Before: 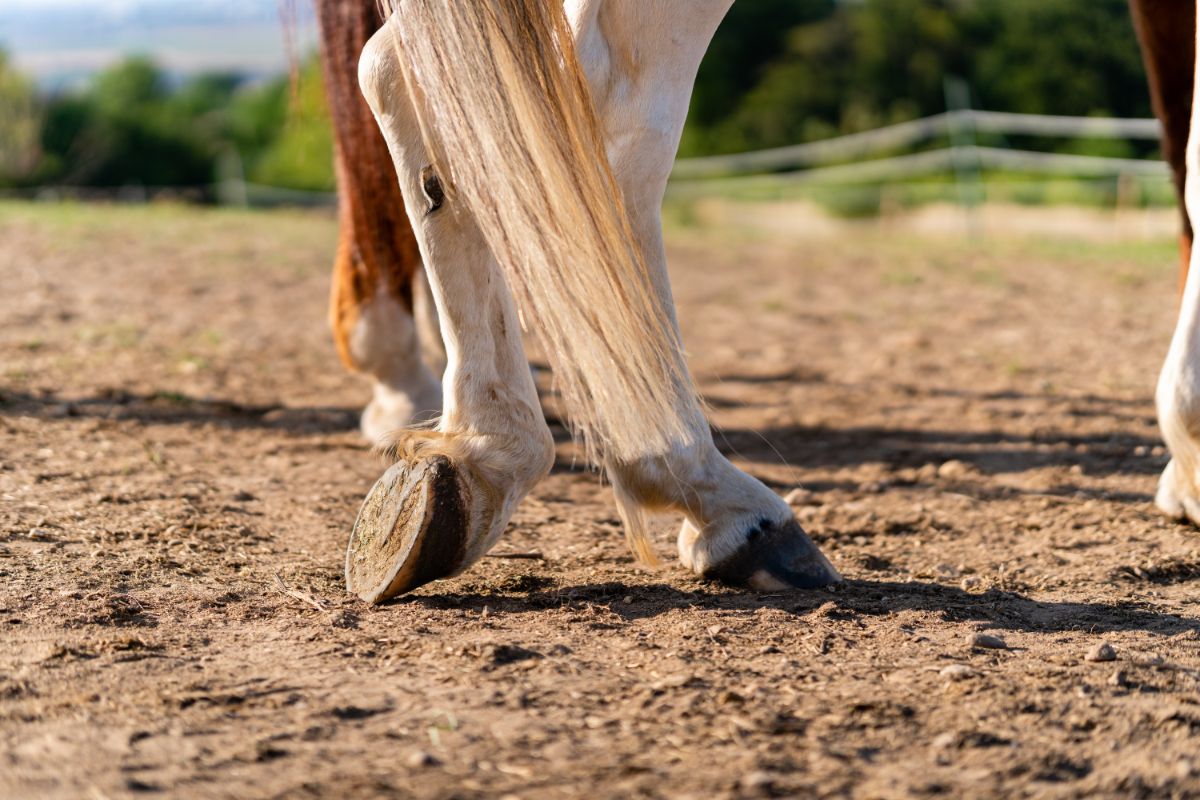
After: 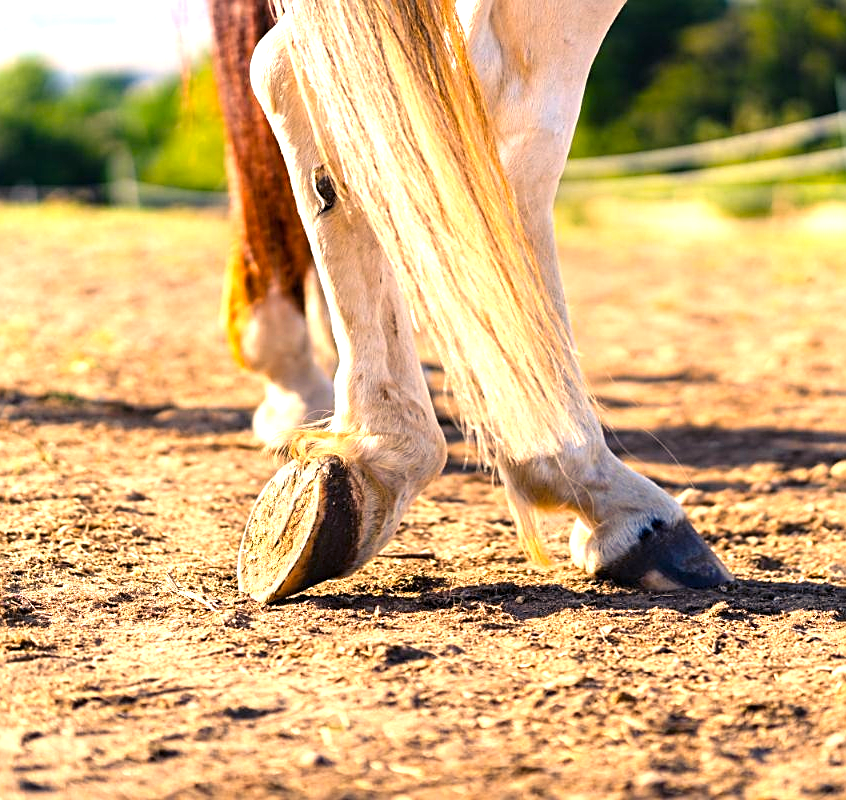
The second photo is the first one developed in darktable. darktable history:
exposure: black level correction 0, exposure 1.2 EV, compensate exposure bias true, compensate highlight preservation false
crop and rotate: left 9.07%, right 20.373%
sharpen: on, module defaults
color balance rgb: shadows lift › luminance -21.252%, shadows lift › chroma 6.577%, shadows lift › hue 270.24°, highlights gain › chroma 2.976%, highlights gain › hue 60°, perceptual saturation grading › global saturation 19.892%
